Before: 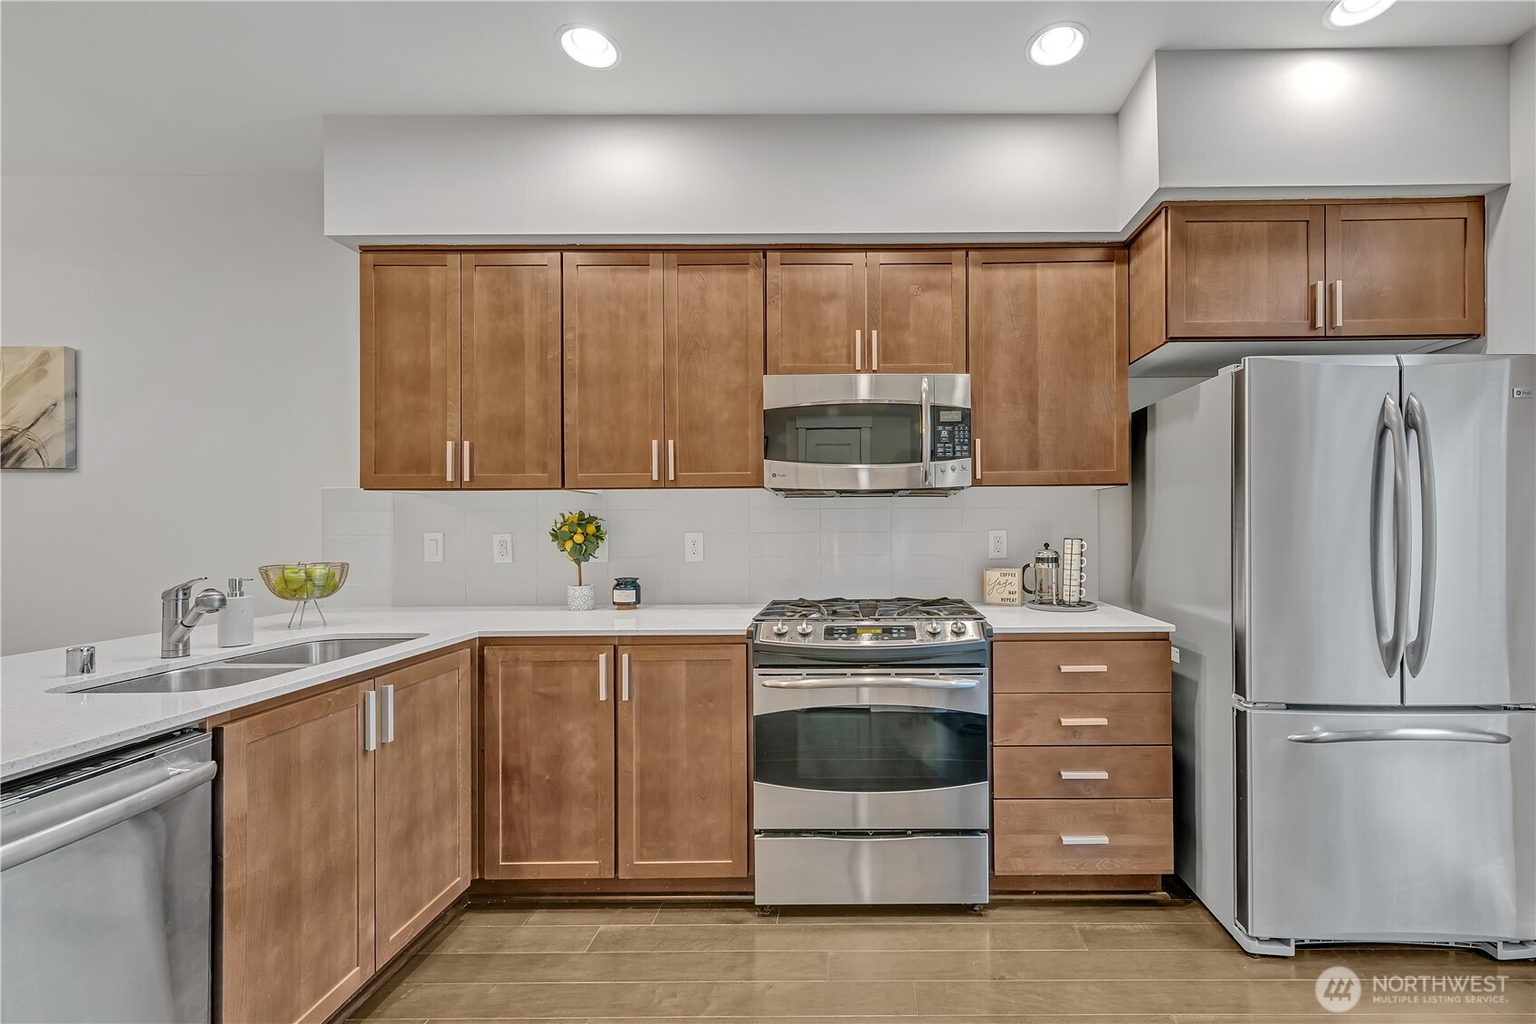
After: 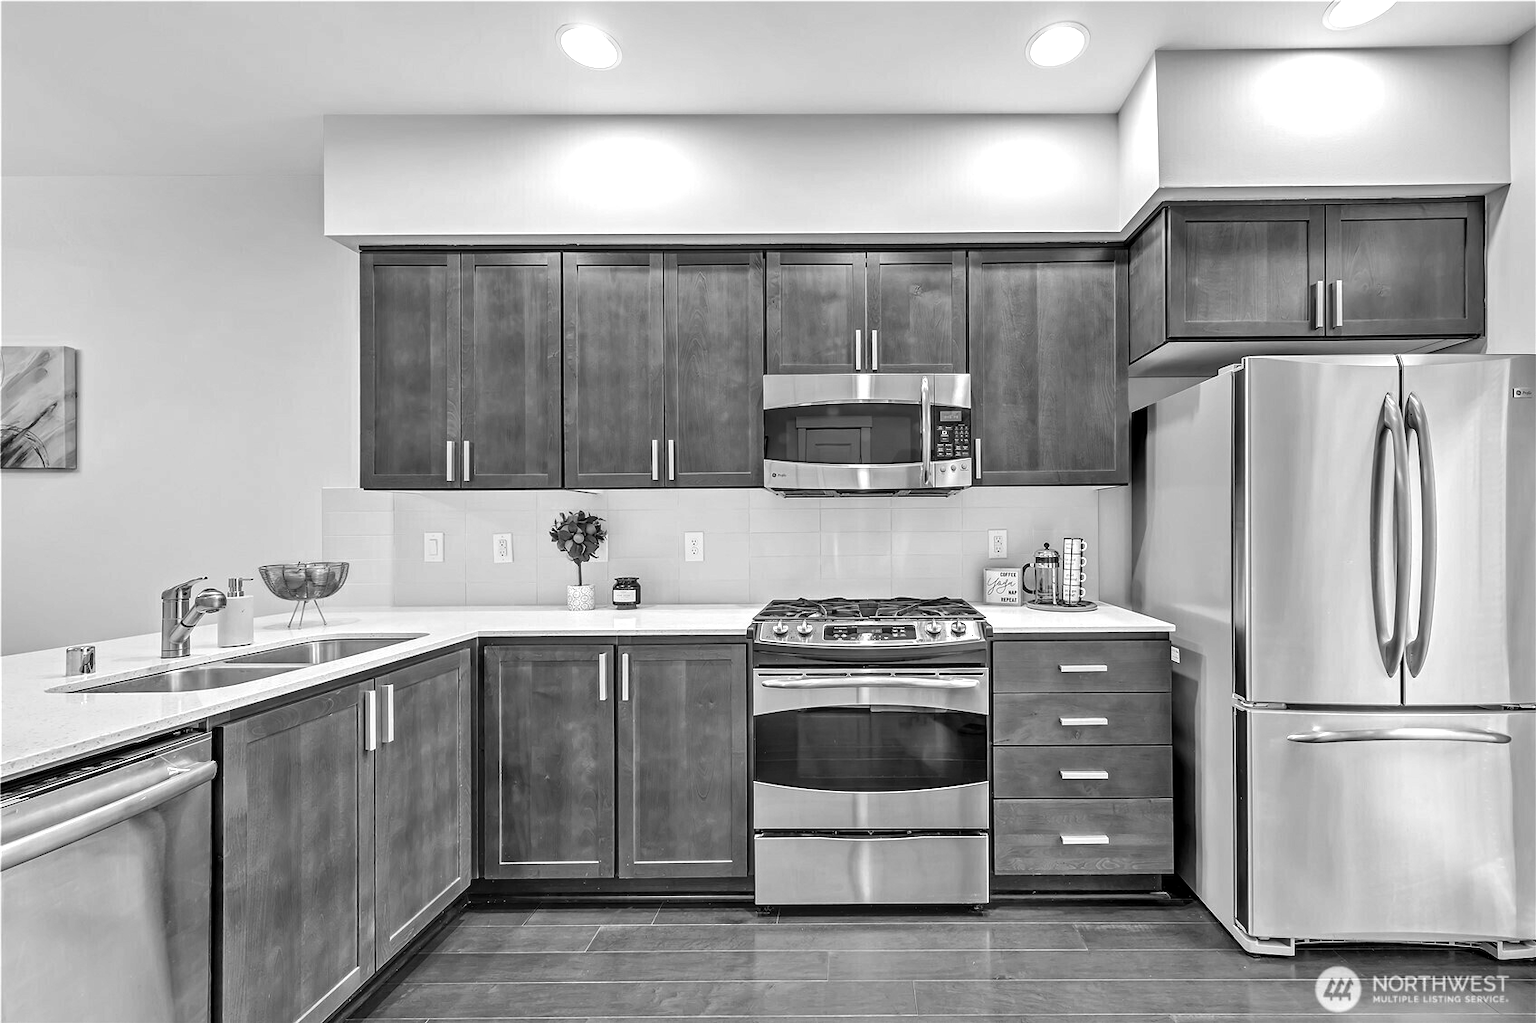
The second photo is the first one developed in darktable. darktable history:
contrast equalizer: octaves 7, y [[0.6 ×6], [0.55 ×6], [0 ×6], [0 ×6], [0 ×6]], mix 0.15
exposure: exposure 0.3 EV, compensate highlight preservation false
color calibration: output gray [0.246, 0.254, 0.501, 0], gray › normalize channels true, illuminant same as pipeline (D50), adaptation XYZ, x 0.346, y 0.359, gamut compression 0
color balance rgb: linear chroma grading › global chroma 16.62%, perceptual saturation grading › highlights -8.63%, perceptual saturation grading › mid-tones 18.66%, perceptual saturation grading › shadows 28.49%, perceptual brilliance grading › highlights 14.22%, perceptual brilliance grading › shadows -18.96%, global vibrance 27.71%
